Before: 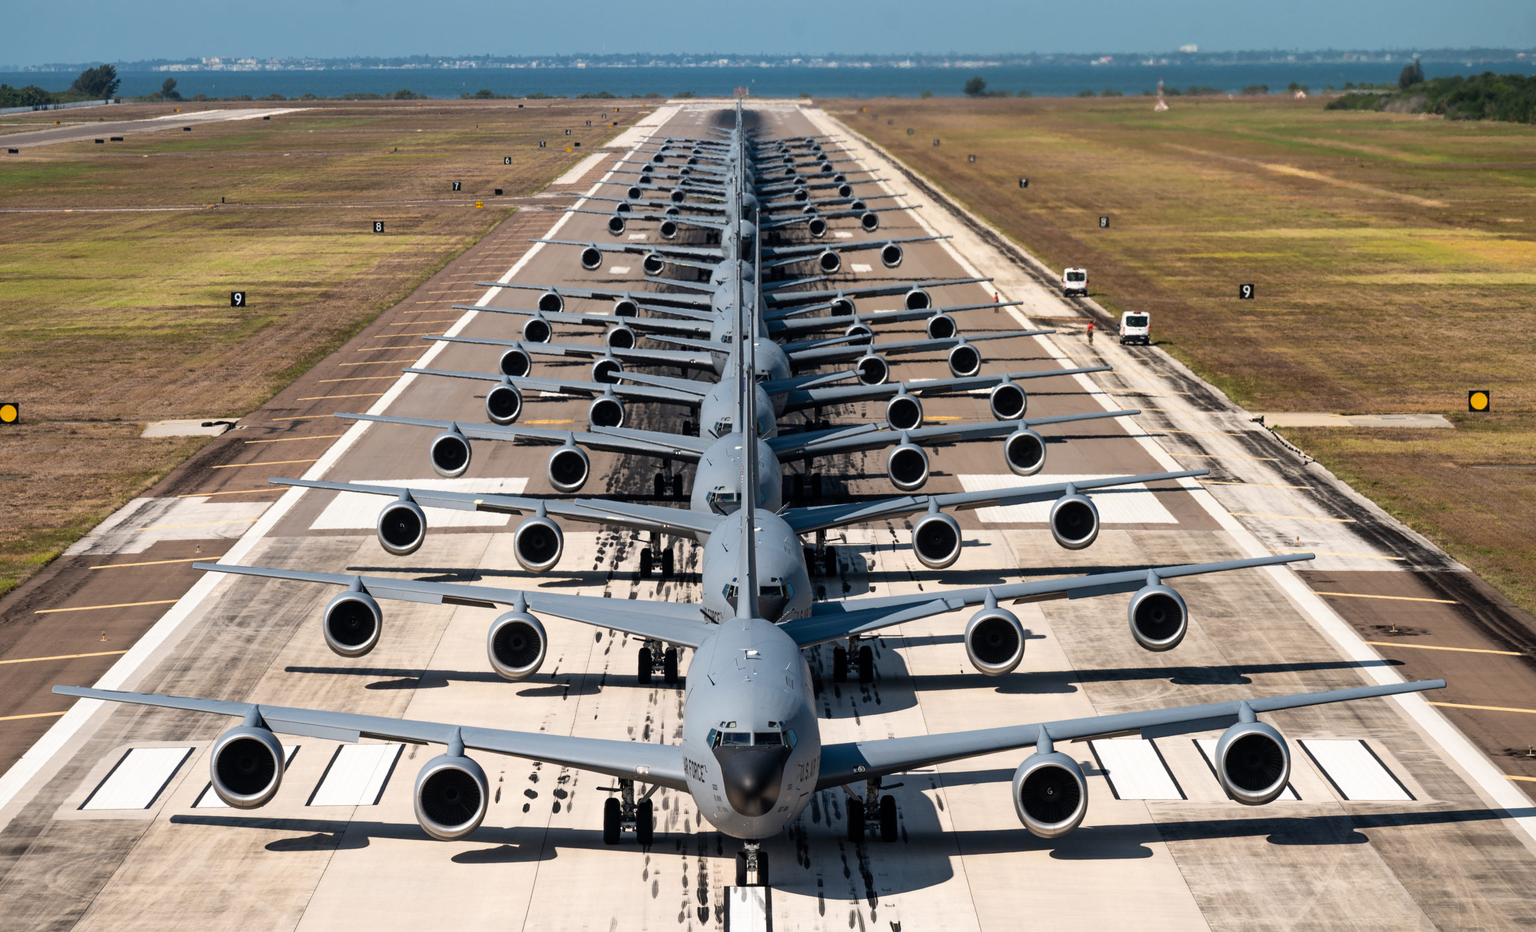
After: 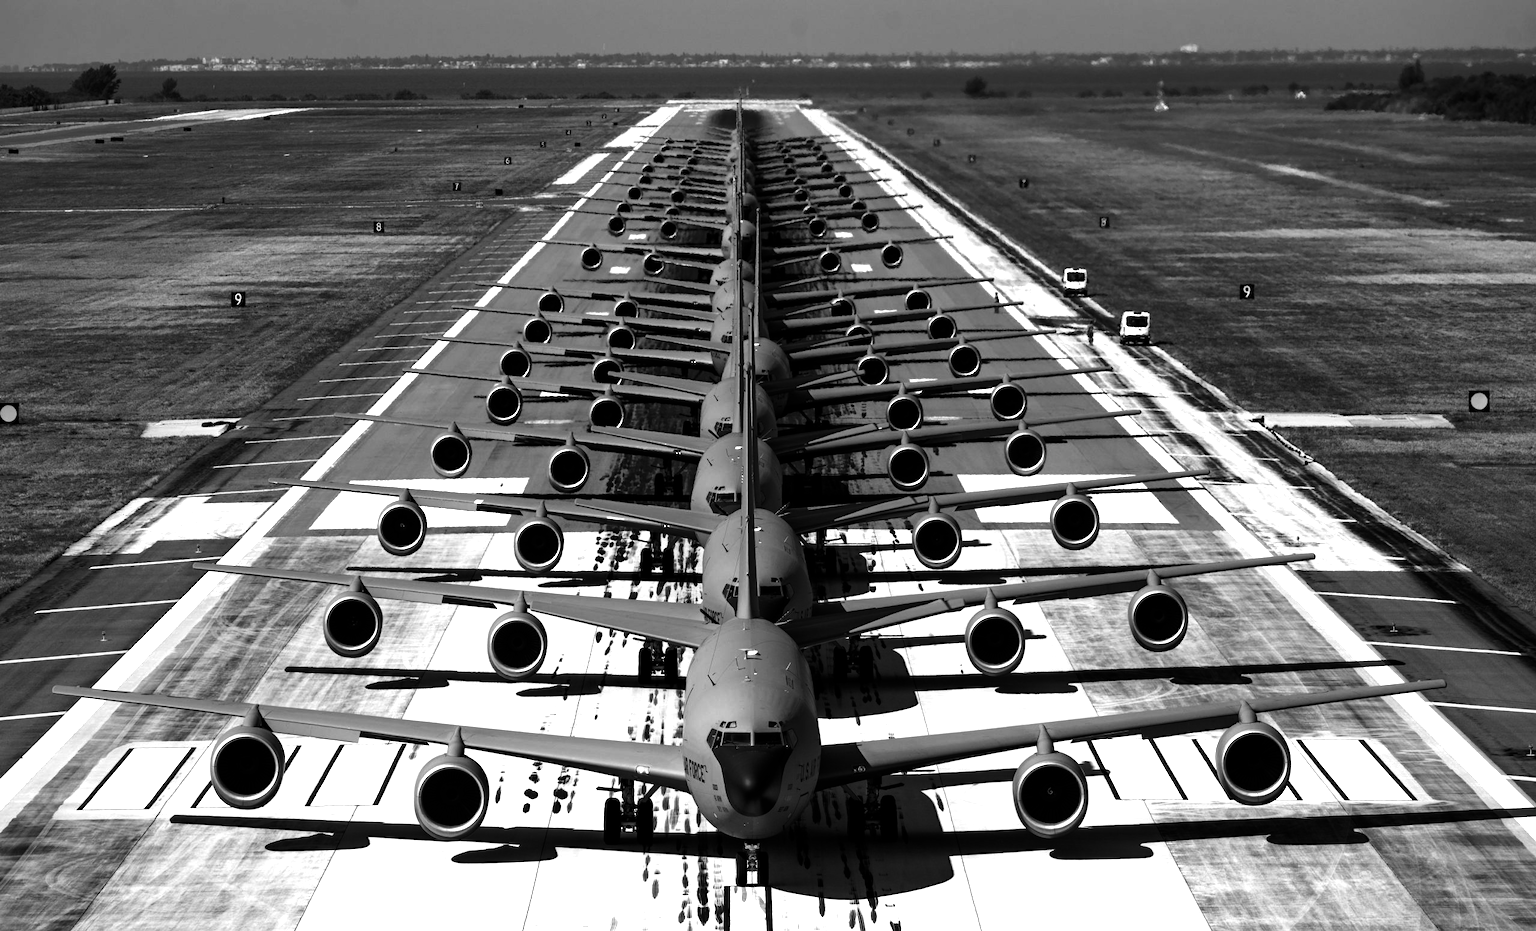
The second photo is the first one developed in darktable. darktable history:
contrast brightness saturation: contrast -0.03, brightness -0.59, saturation -1
exposure: exposure 0.559 EV, compensate highlight preservation false
